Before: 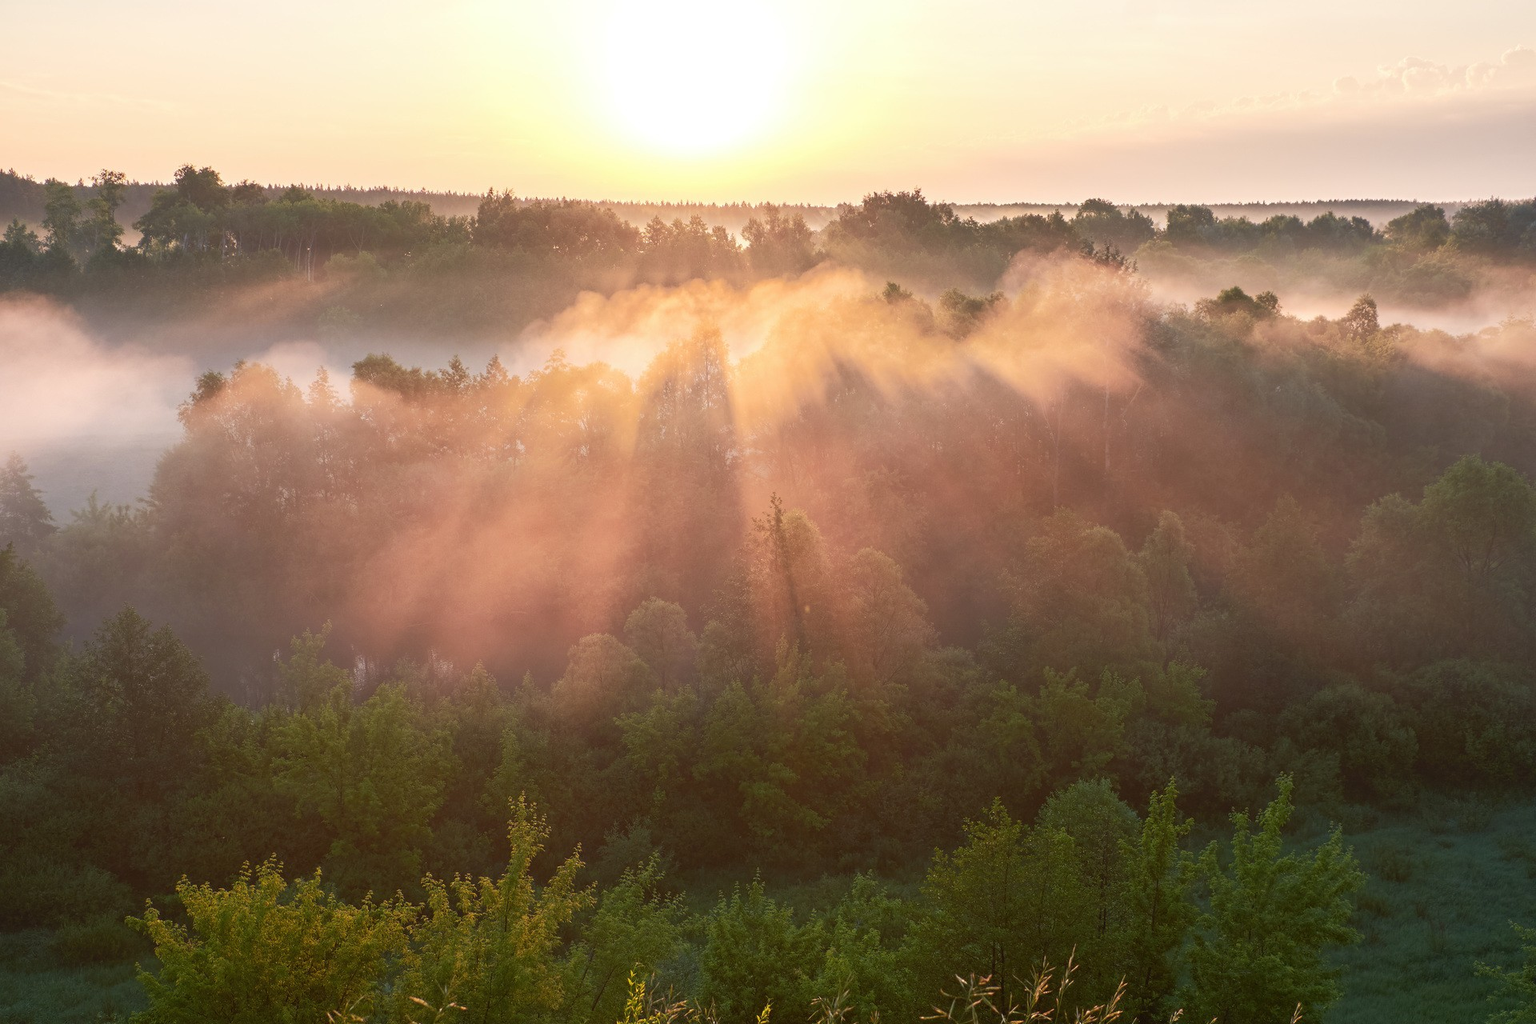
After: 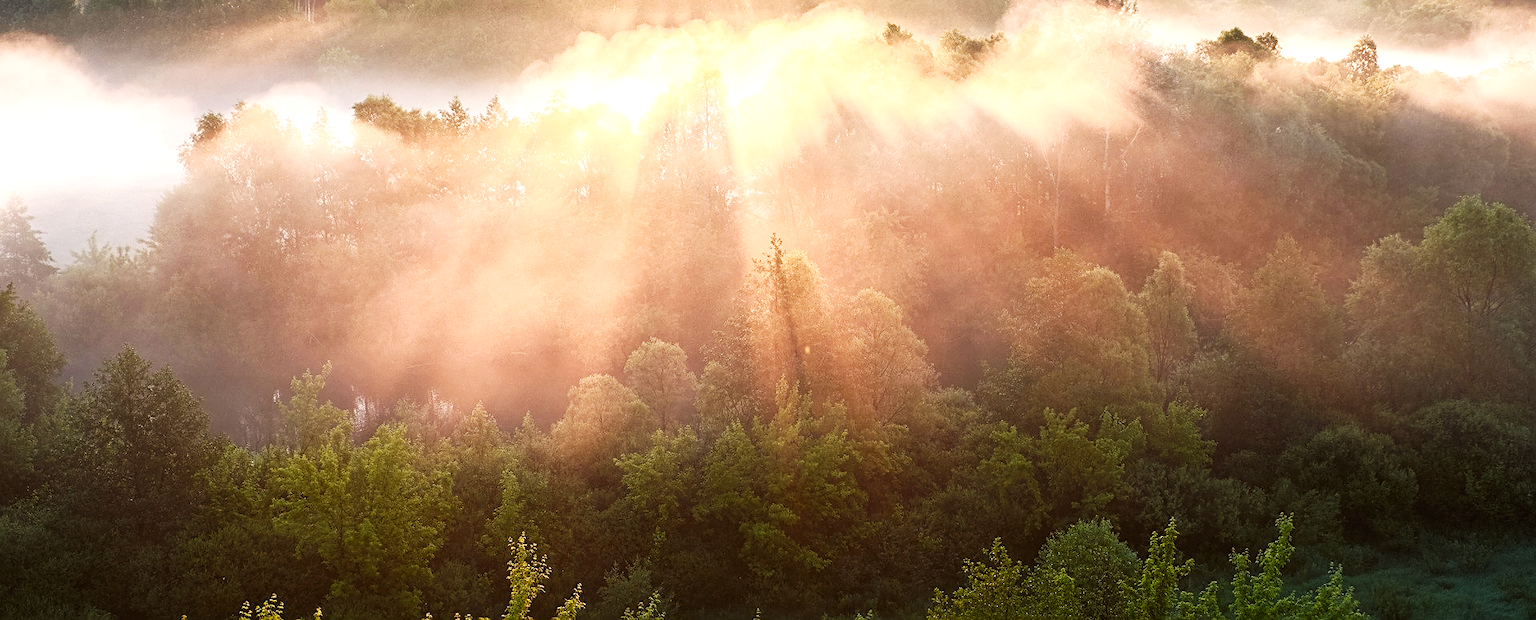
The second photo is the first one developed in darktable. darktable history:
crop and rotate: top 25.357%, bottom 13.942%
levels: levels [0.029, 0.545, 0.971]
tone equalizer: on, module defaults
sharpen: on, module defaults
base curve: curves: ch0 [(0, 0) (0.007, 0.004) (0.027, 0.03) (0.046, 0.07) (0.207, 0.54) (0.442, 0.872) (0.673, 0.972) (1, 1)], preserve colors none
